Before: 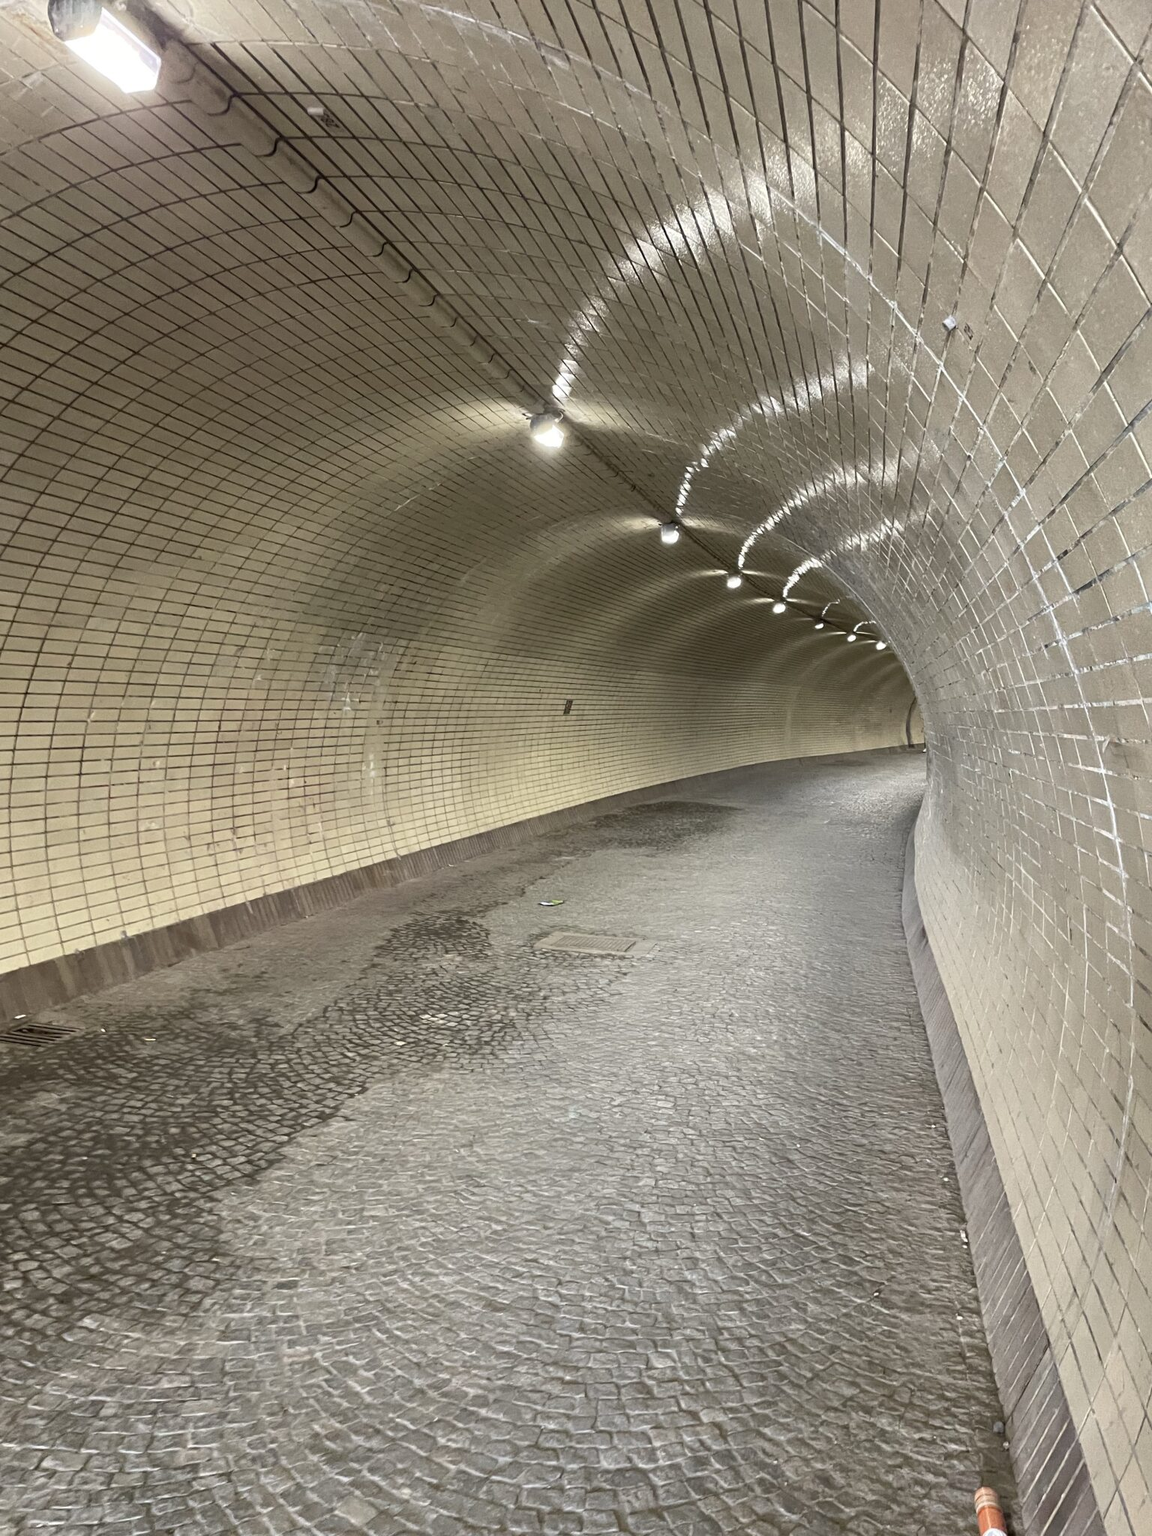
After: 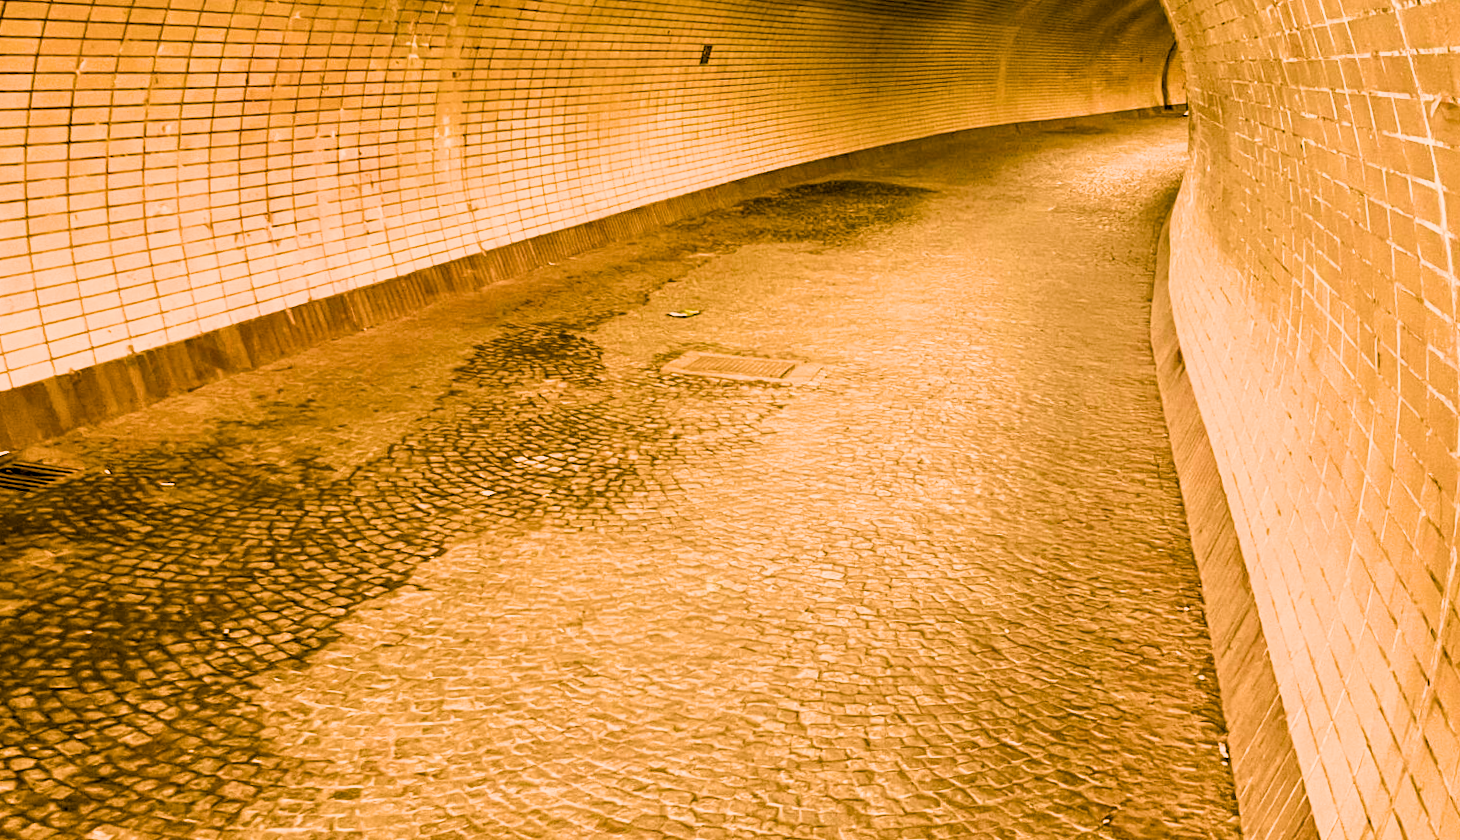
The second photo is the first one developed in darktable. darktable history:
crop: top 45.551%, bottom 12.262%
color balance rgb: shadows lift › luminance -7.7%, shadows lift › chroma 2.13%, shadows lift › hue 165.27°, power › luminance -7.77%, power › chroma 1.1%, power › hue 215.88°, highlights gain › luminance 15.15%, highlights gain › chroma 7%, highlights gain › hue 125.57°, global offset › luminance -0.33%, global offset › chroma 0.11%, global offset › hue 165.27°, perceptual saturation grading › global saturation 24.42%, perceptual saturation grading › highlights -24.42%, perceptual saturation grading › mid-tones 24.42%, perceptual saturation grading › shadows 40%, perceptual brilliance grading › global brilliance -5%, perceptual brilliance grading › highlights 24.42%, perceptual brilliance grading › mid-tones 7%, perceptual brilliance grading › shadows -5%
white balance: red 1.467, blue 0.684
exposure: black level correction 0.011, compensate highlight preservation false
filmic rgb: black relative exposure -7.65 EV, white relative exposure 4.56 EV, hardness 3.61
local contrast: highlights 100%, shadows 100%, detail 131%, midtone range 0.2
rotate and perspective: rotation 0.074°, lens shift (vertical) 0.096, lens shift (horizontal) -0.041, crop left 0.043, crop right 0.952, crop top 0.024, crop bottom 0.979
